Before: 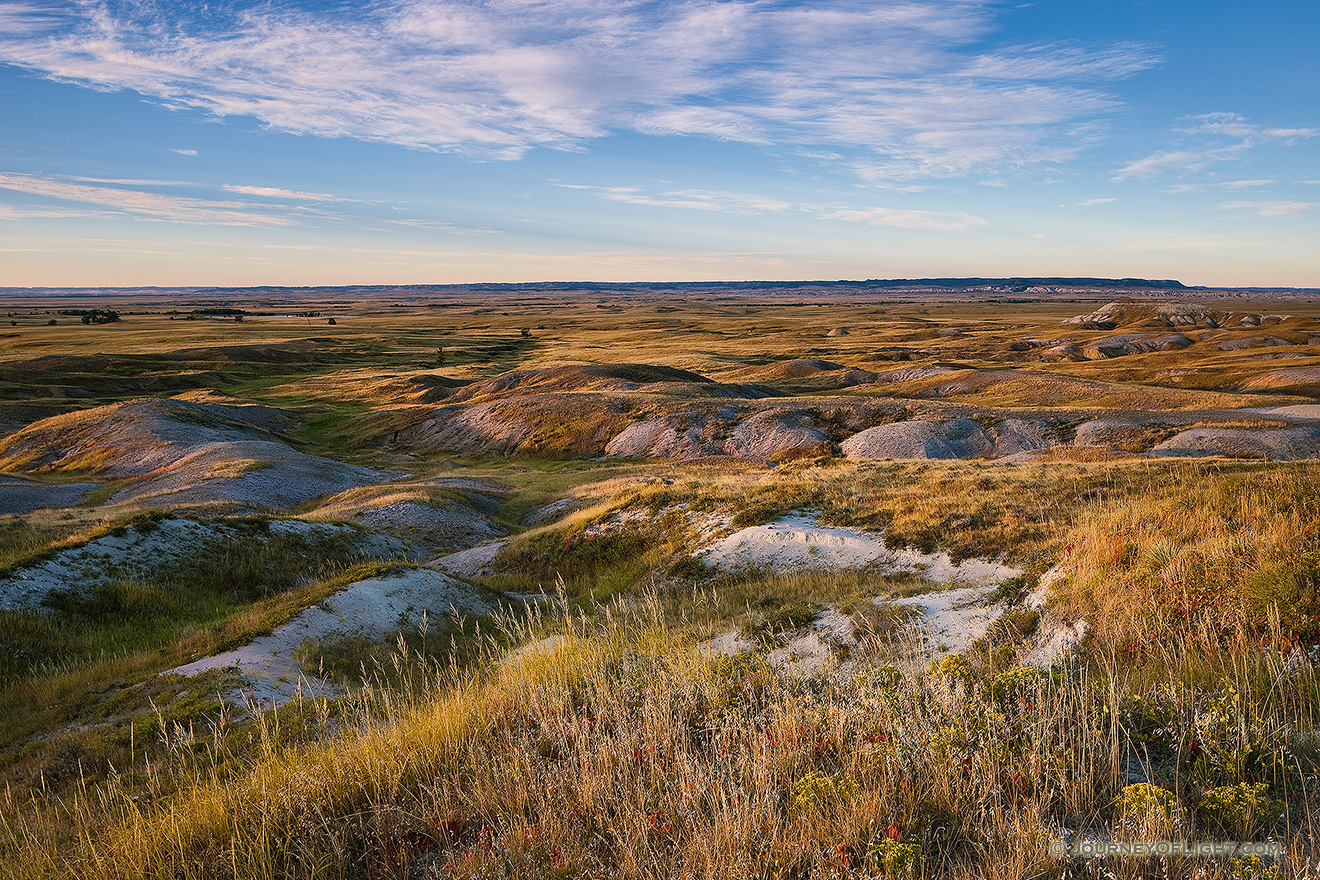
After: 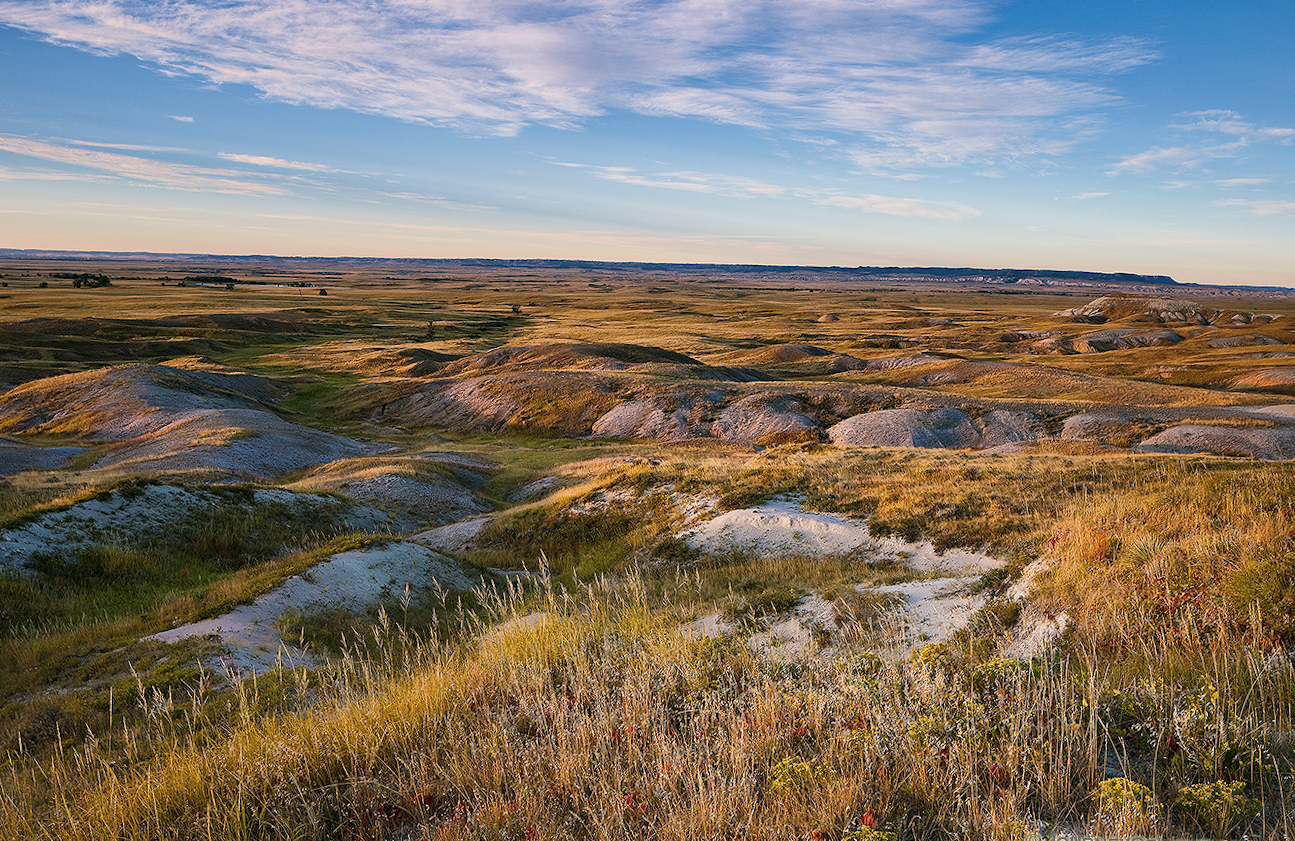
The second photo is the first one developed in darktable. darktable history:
rotate and perspective: rotation 1.71°, crop left 0.019, crop right 0.981, crop top 0.042, crop bottom 0.958
